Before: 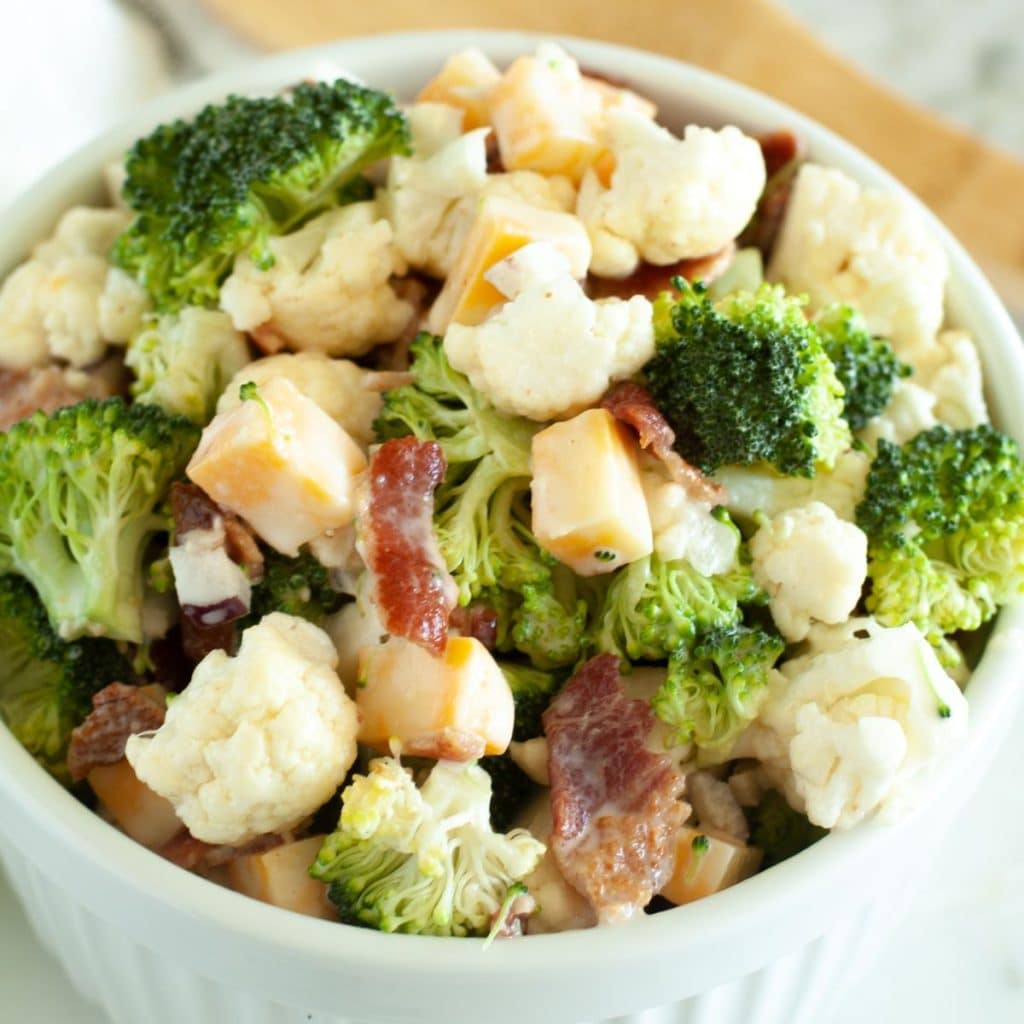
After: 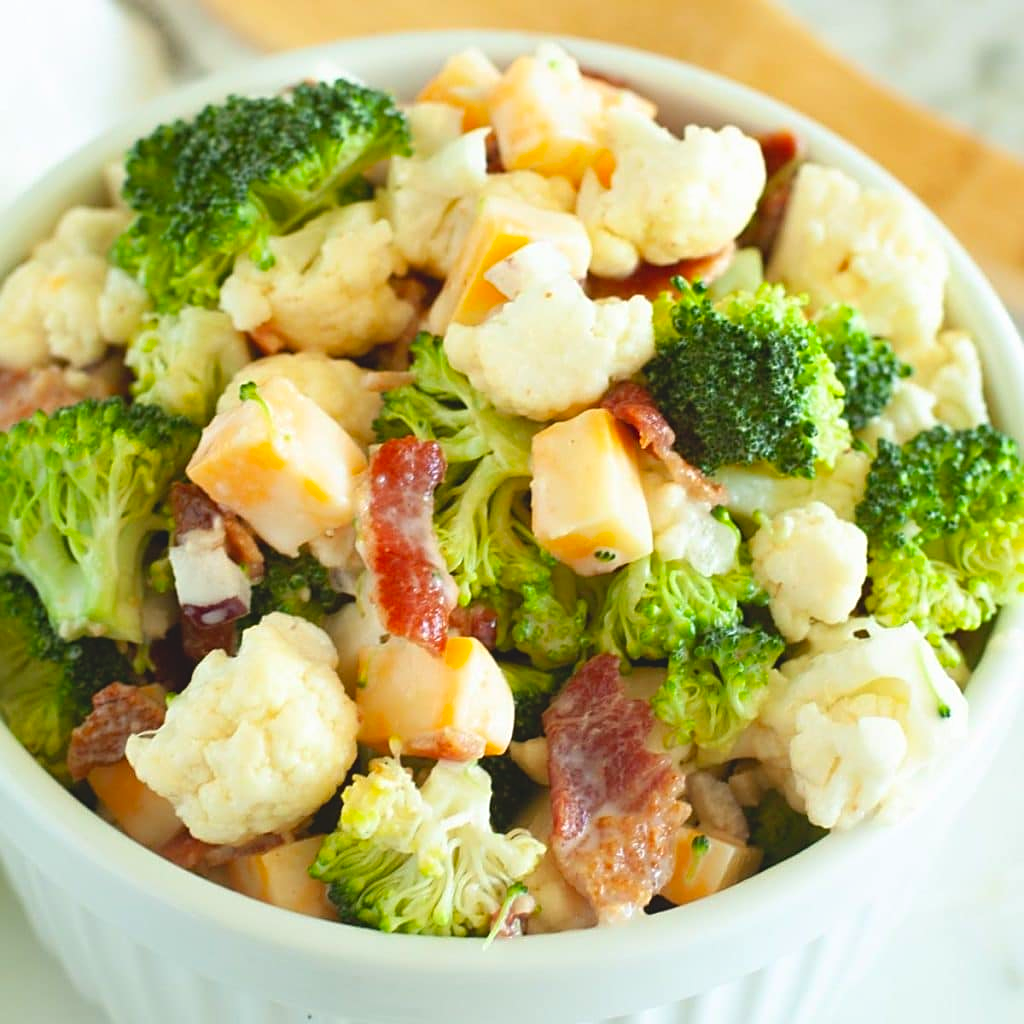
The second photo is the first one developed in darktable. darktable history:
sharpen: on, module defaults
contrast brightness saturation: contrast -0.19, saturation 0.19
exposure: exposure 0.4 EV, compensate highlight preservation false
